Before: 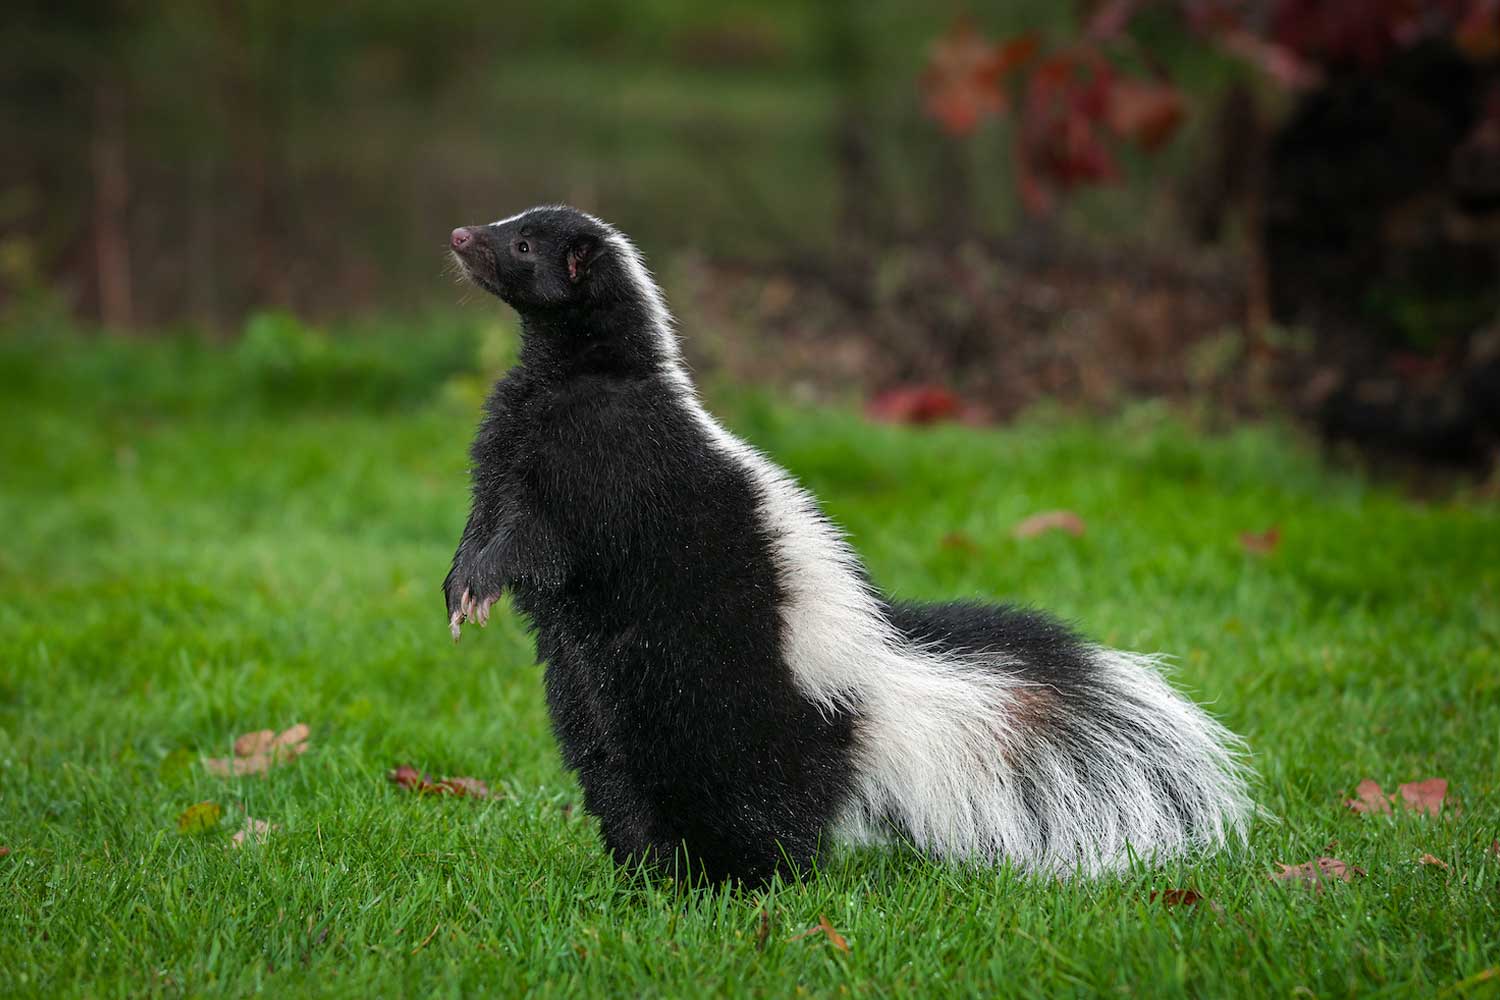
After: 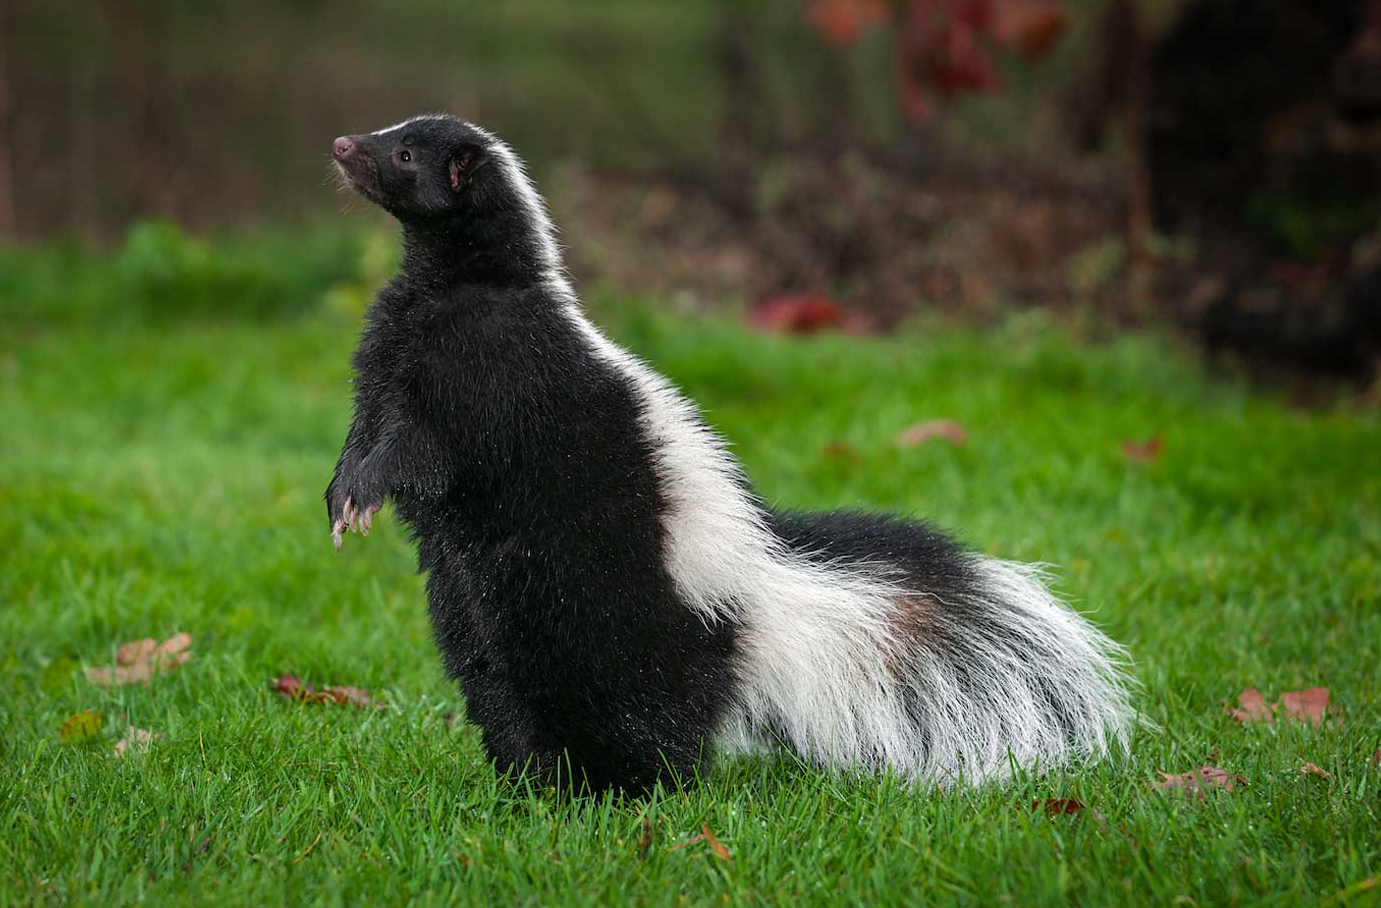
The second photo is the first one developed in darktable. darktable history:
crop and rotate: left 7.889%, top 9.113%
